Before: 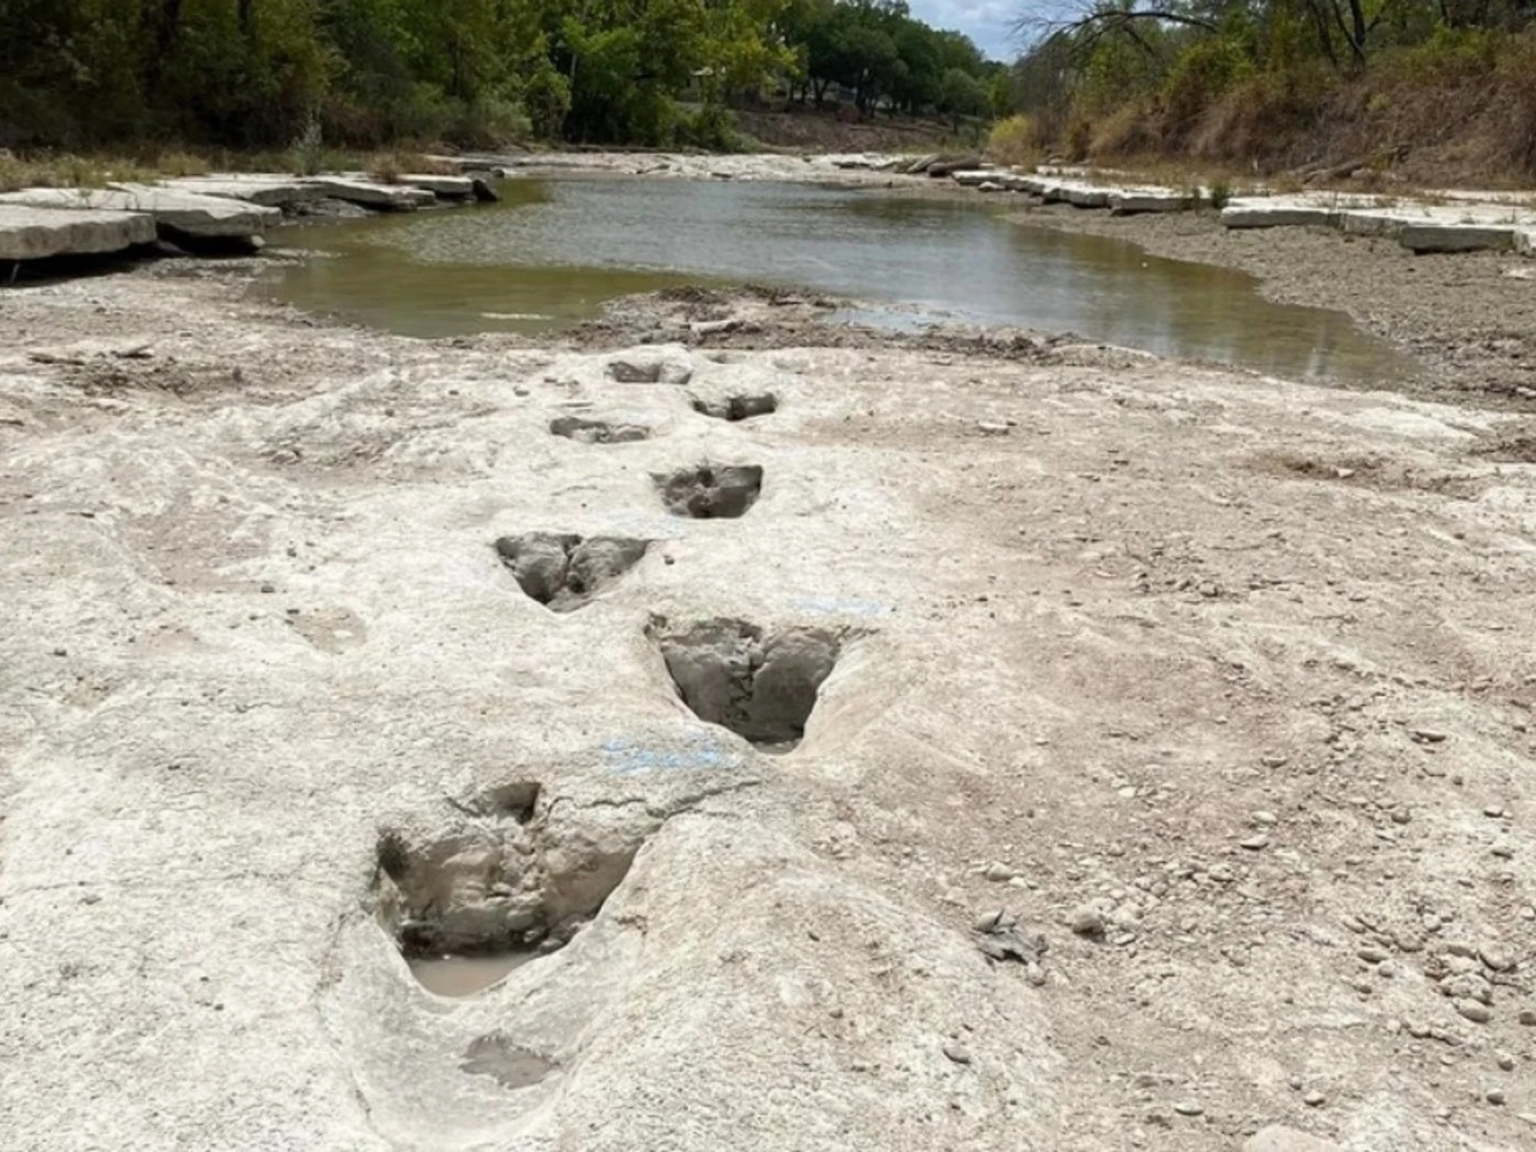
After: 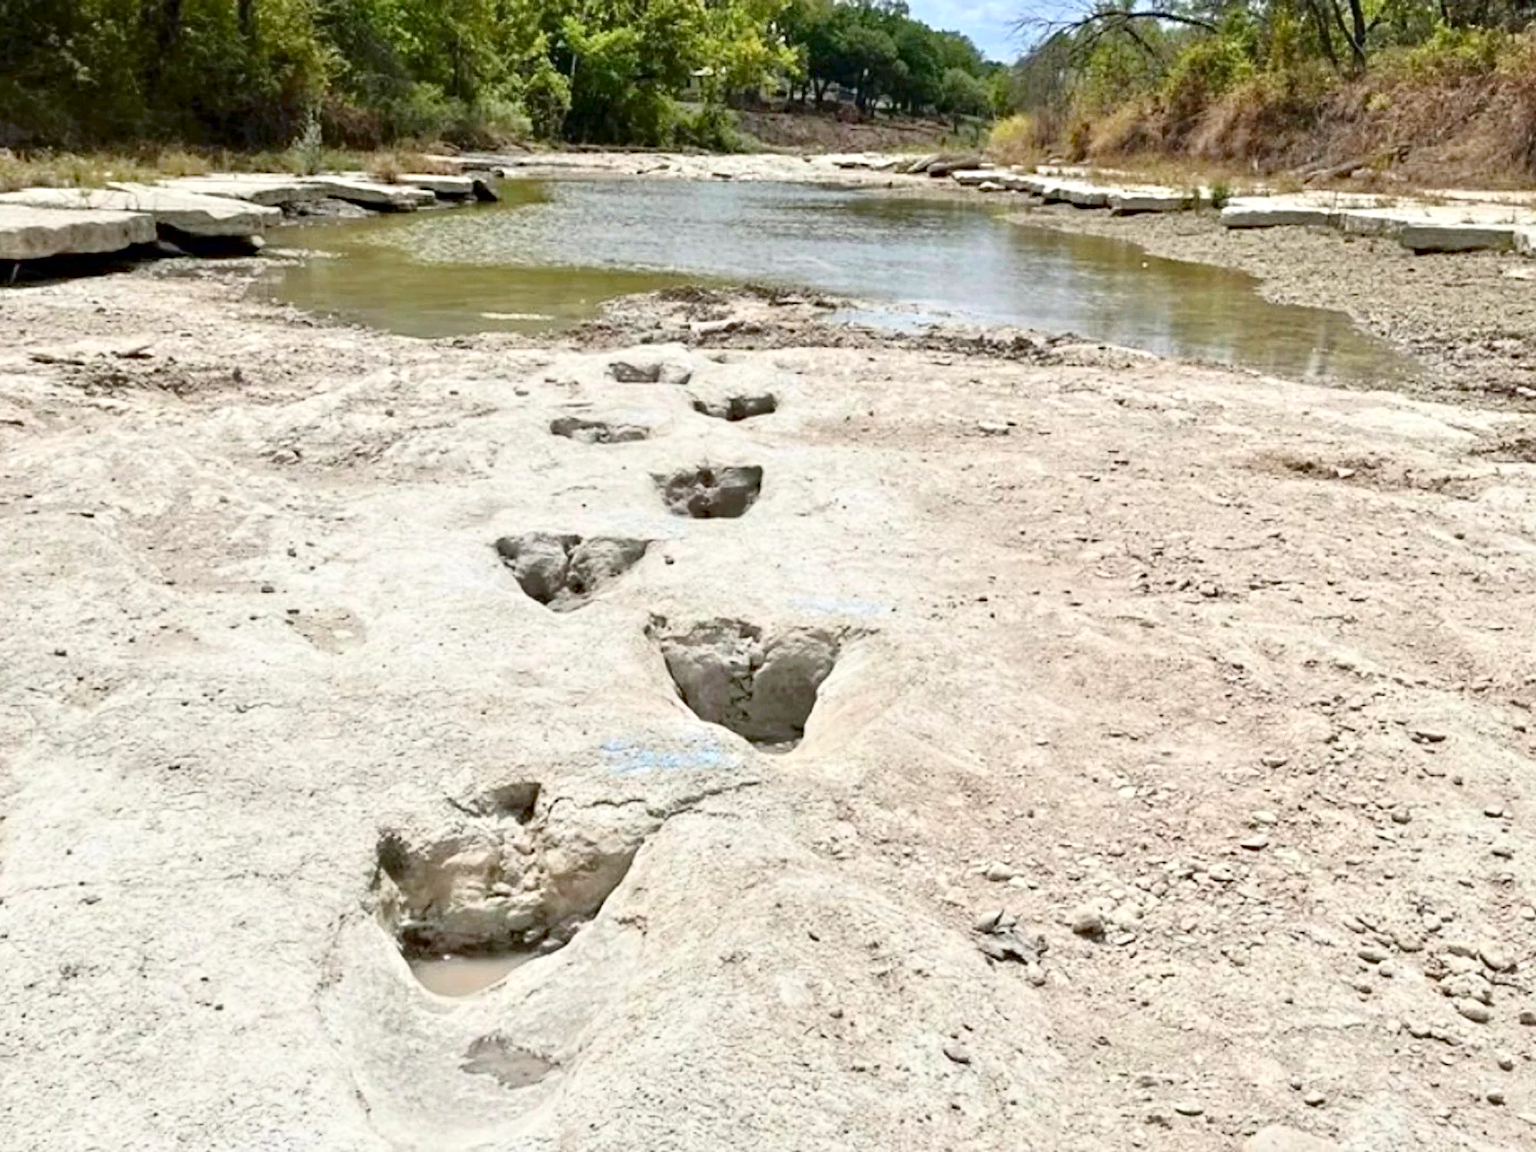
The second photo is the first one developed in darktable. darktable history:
sharpen: amount 0.205
haze removal: adaptive false
tone equalizer: -8 EV 2 EV, -7 EV 1.97 EV, -6 EV 1.99 EV, -5 EV 1.98 EV, -4 EV 1.96 EV, -3 EV 1.47 EV, -2 EV 0.975 EV, -1 EV 0.484 EV
contrast brightness saturation: contrast 0.278
